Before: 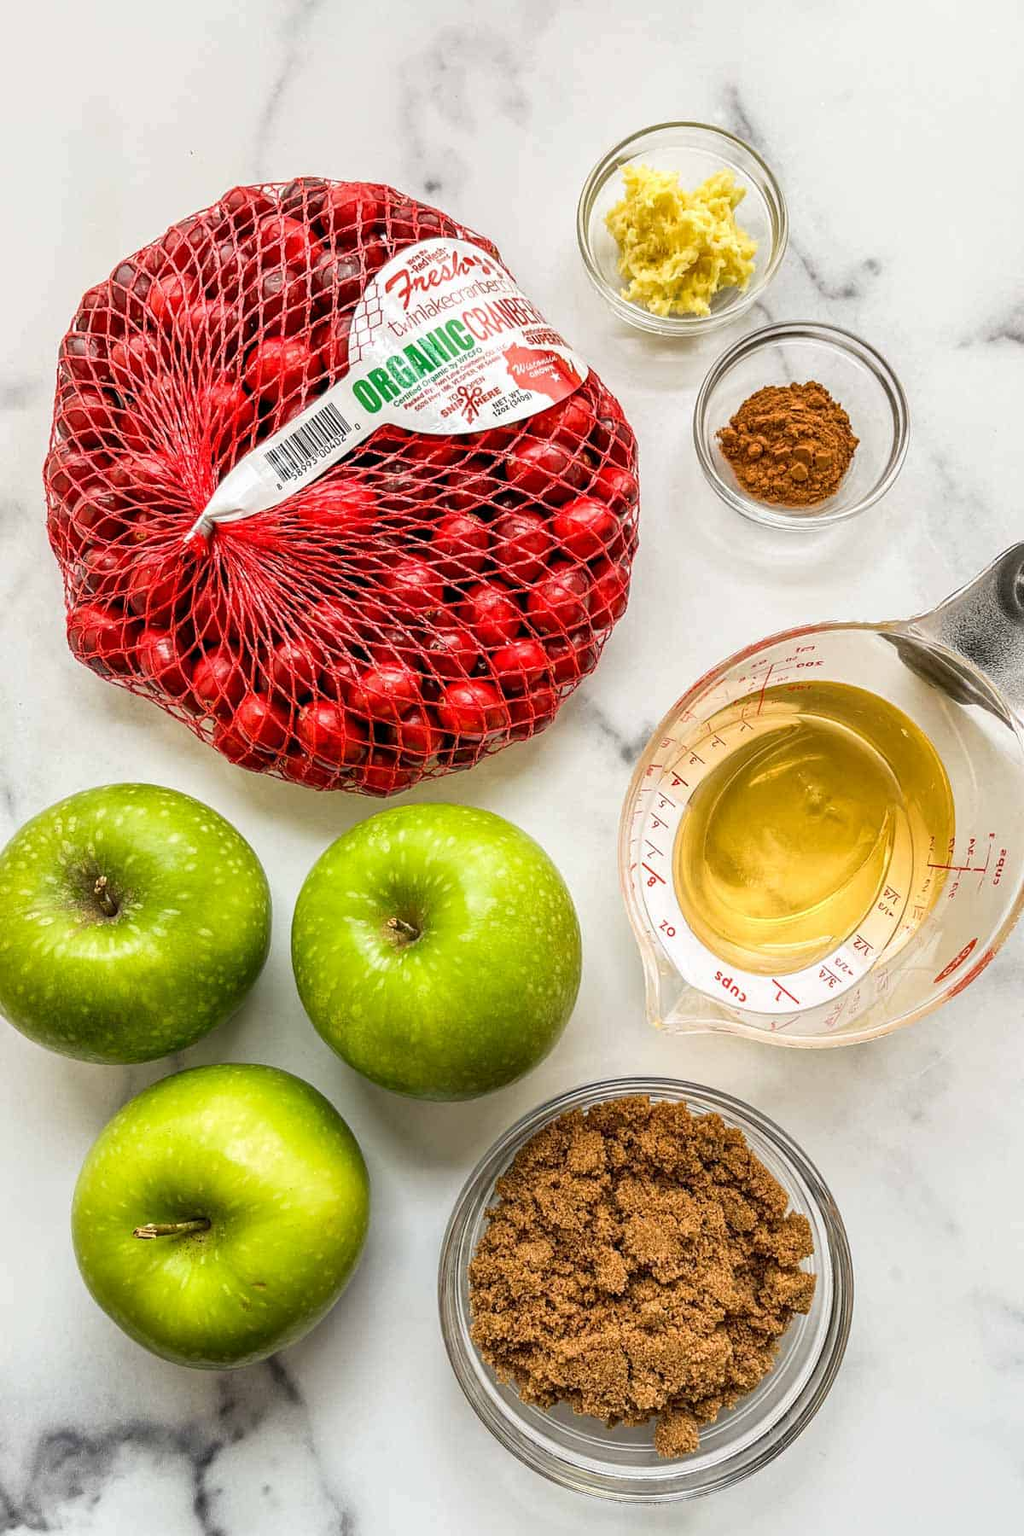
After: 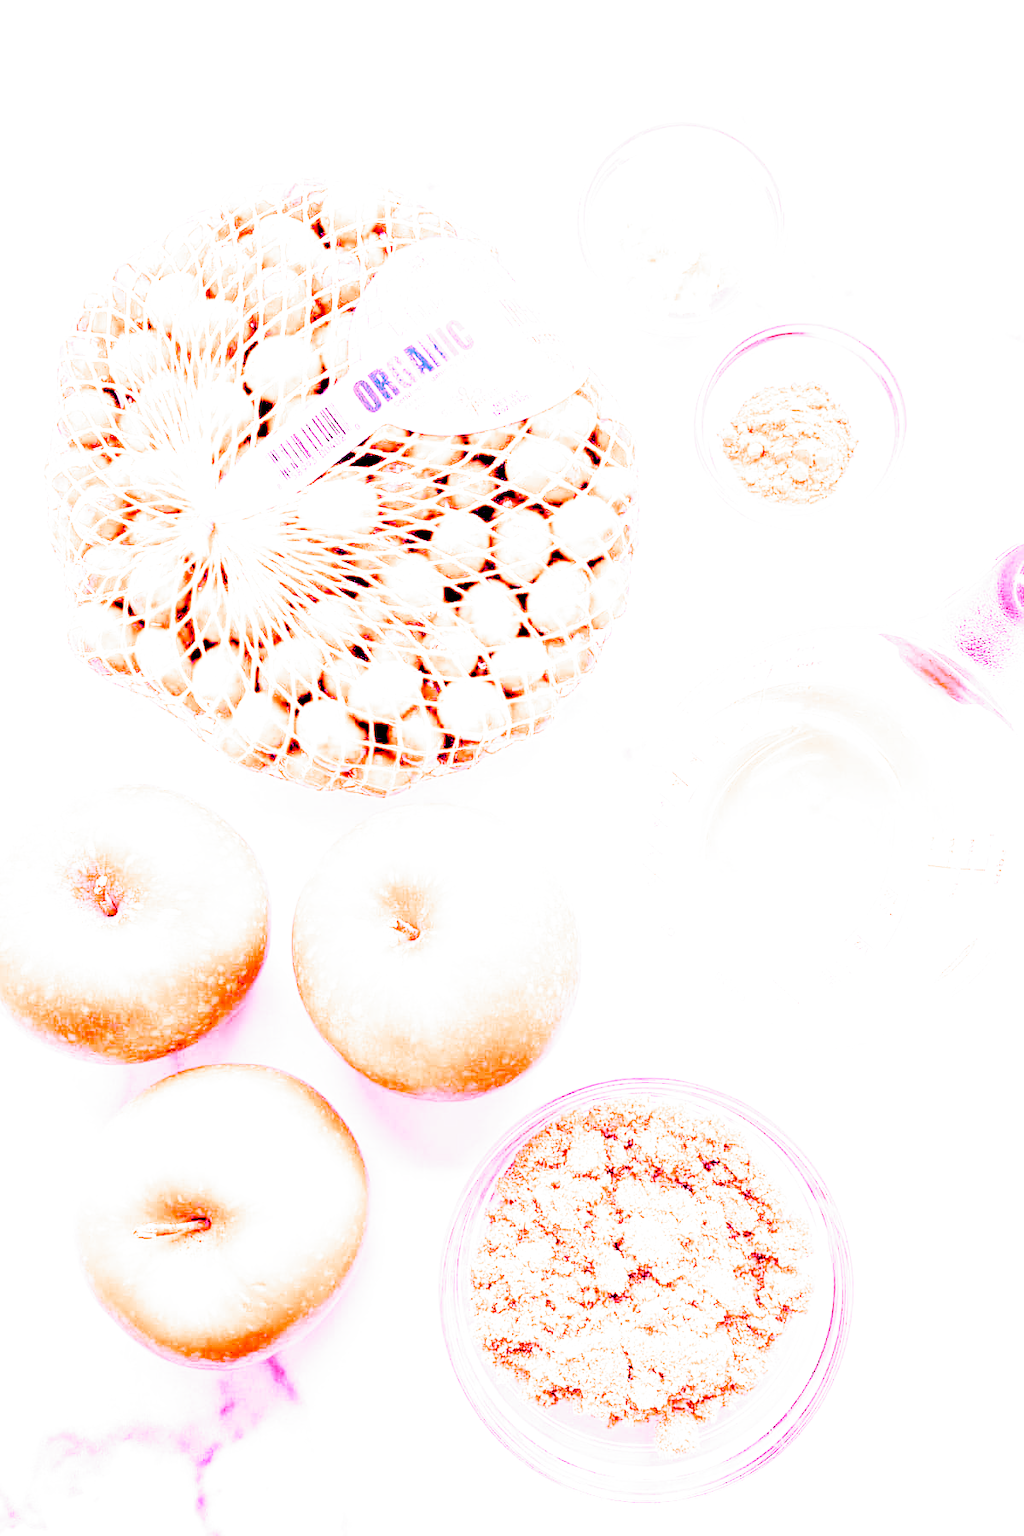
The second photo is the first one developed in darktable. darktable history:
filmic rgb: black relative exposure -2.85 EV, white relative exposure 4.56 EV, hardness 1.77, contrast 1.25, preserve chrominance no, color science v5 (2021)
white balance: red 8, blue 8
